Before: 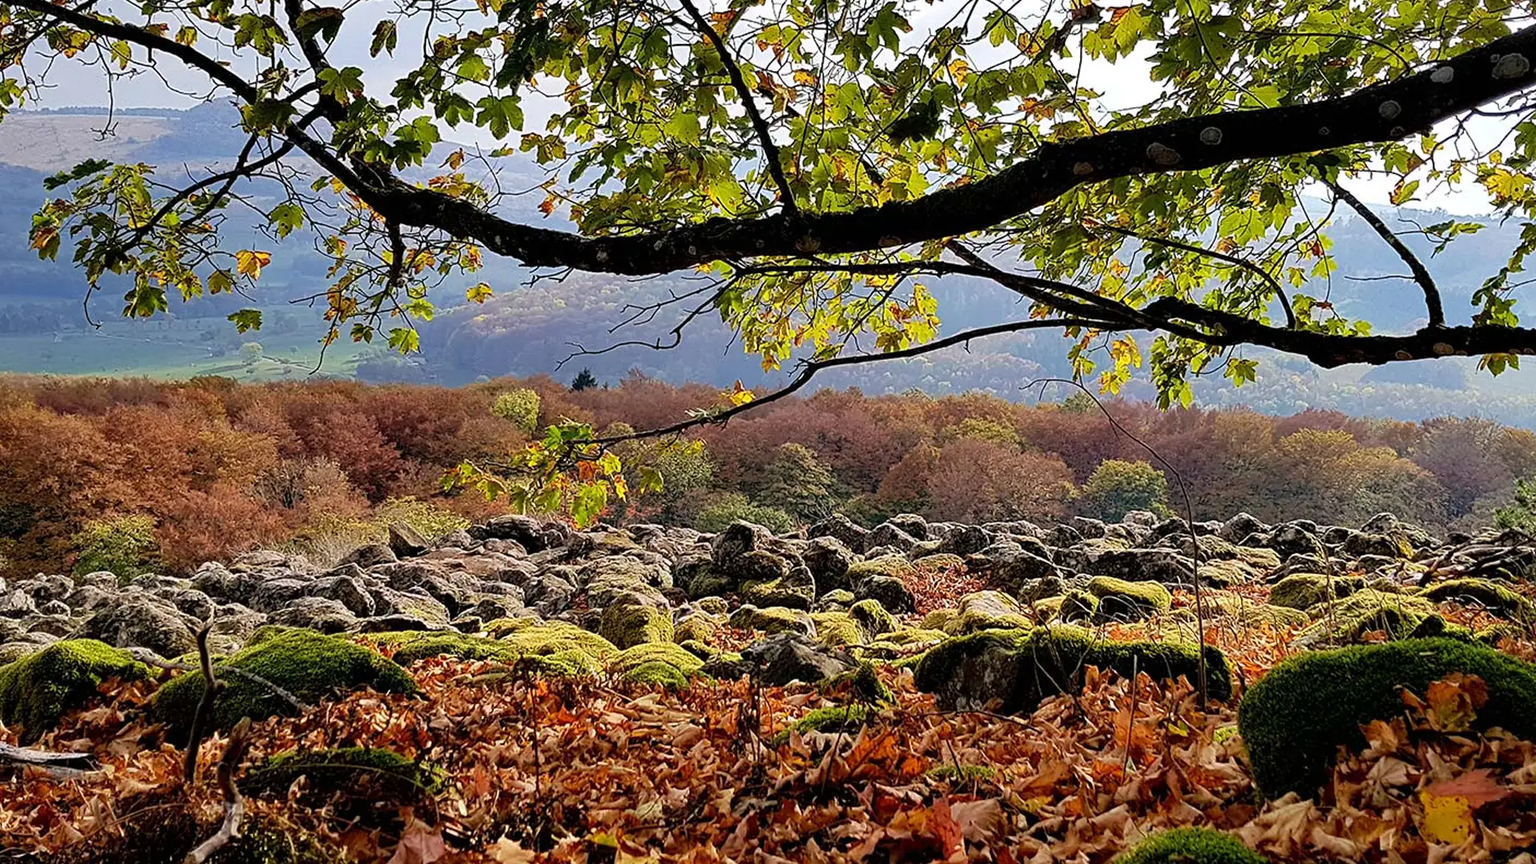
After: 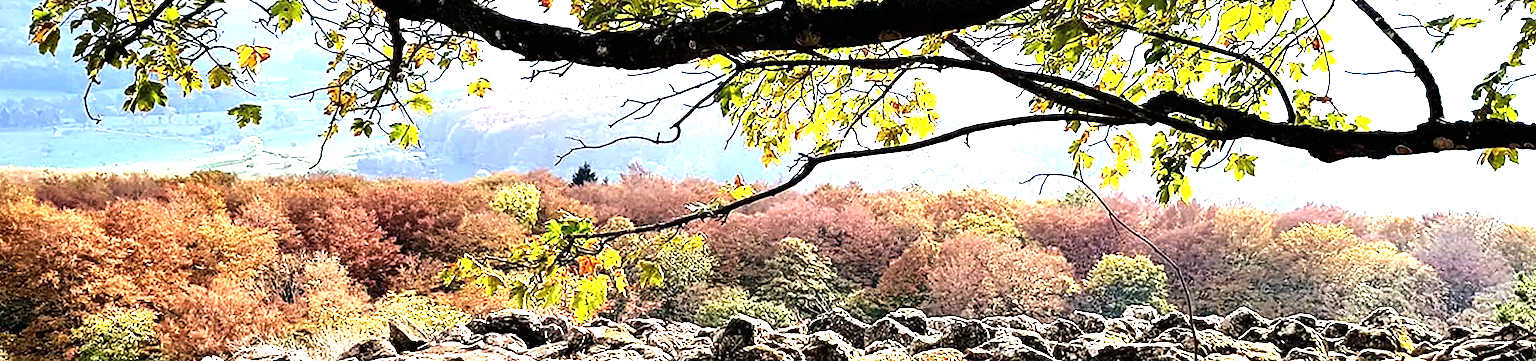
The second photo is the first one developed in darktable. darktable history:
crop and rotate: top 23.84%, bottom 34.294%
exposure: black level correction 0, exposure 1.1 EV, compensate highlight preservation false
tone equalizer: -8 EV -1.08 EV, -7 EV -1.01 EV, -6 EV -0.867 EV, -5 EV -0.578 EV, -3 EV 0.578 EV, -2 EV 0.867 EV, -1 EV 1.01 EV, +0 EV 1.08 EV, edges refinement/feathering 500, mask exposure compensation -1.57 EV, preserve details no
